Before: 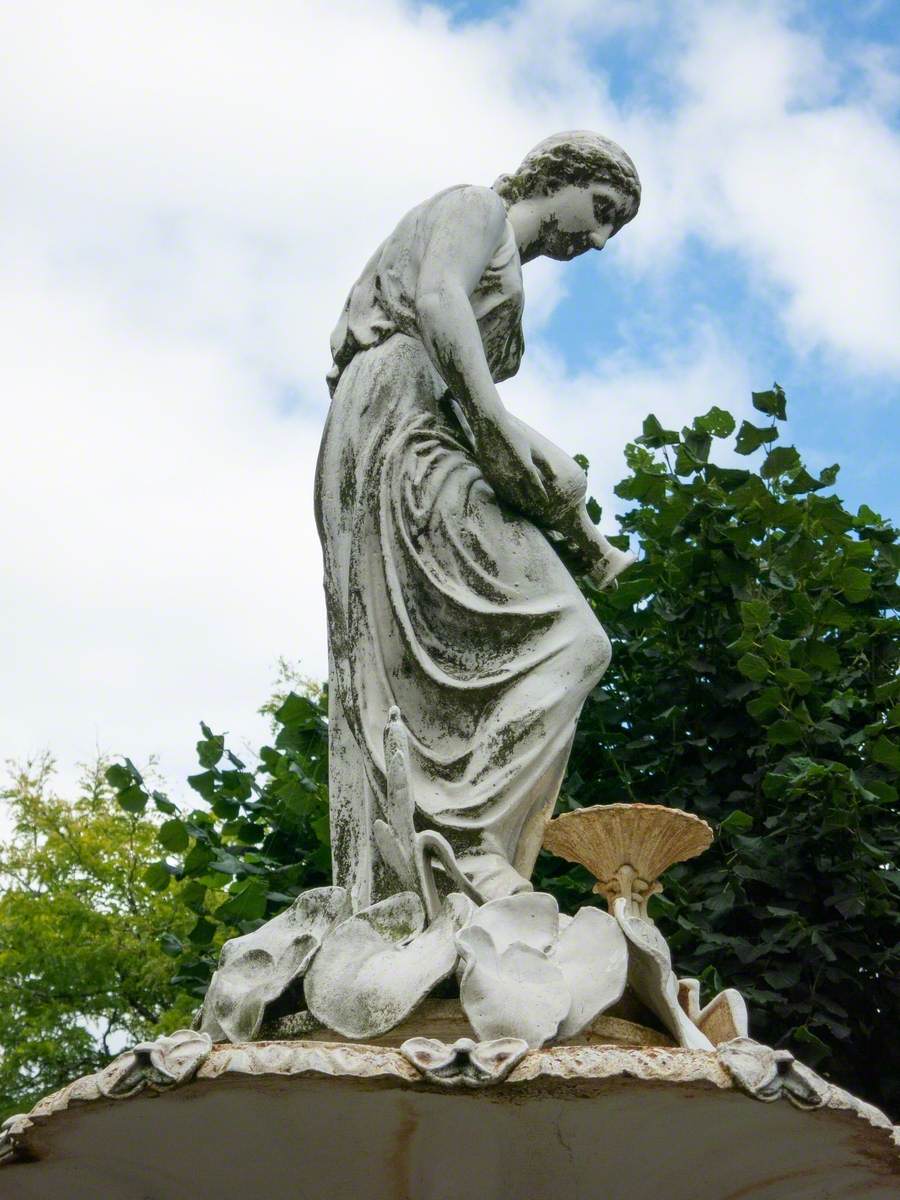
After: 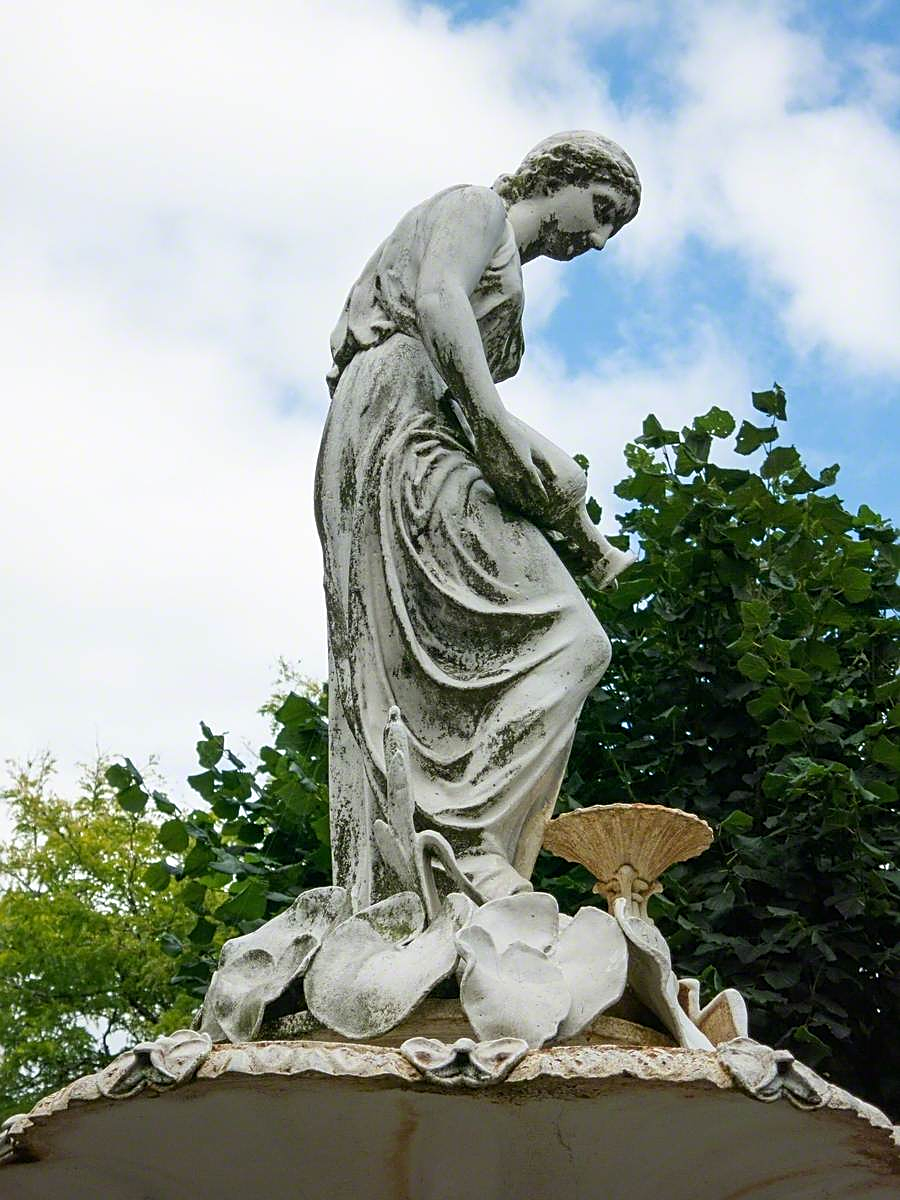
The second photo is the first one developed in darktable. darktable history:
sharpen: amount 0.591
